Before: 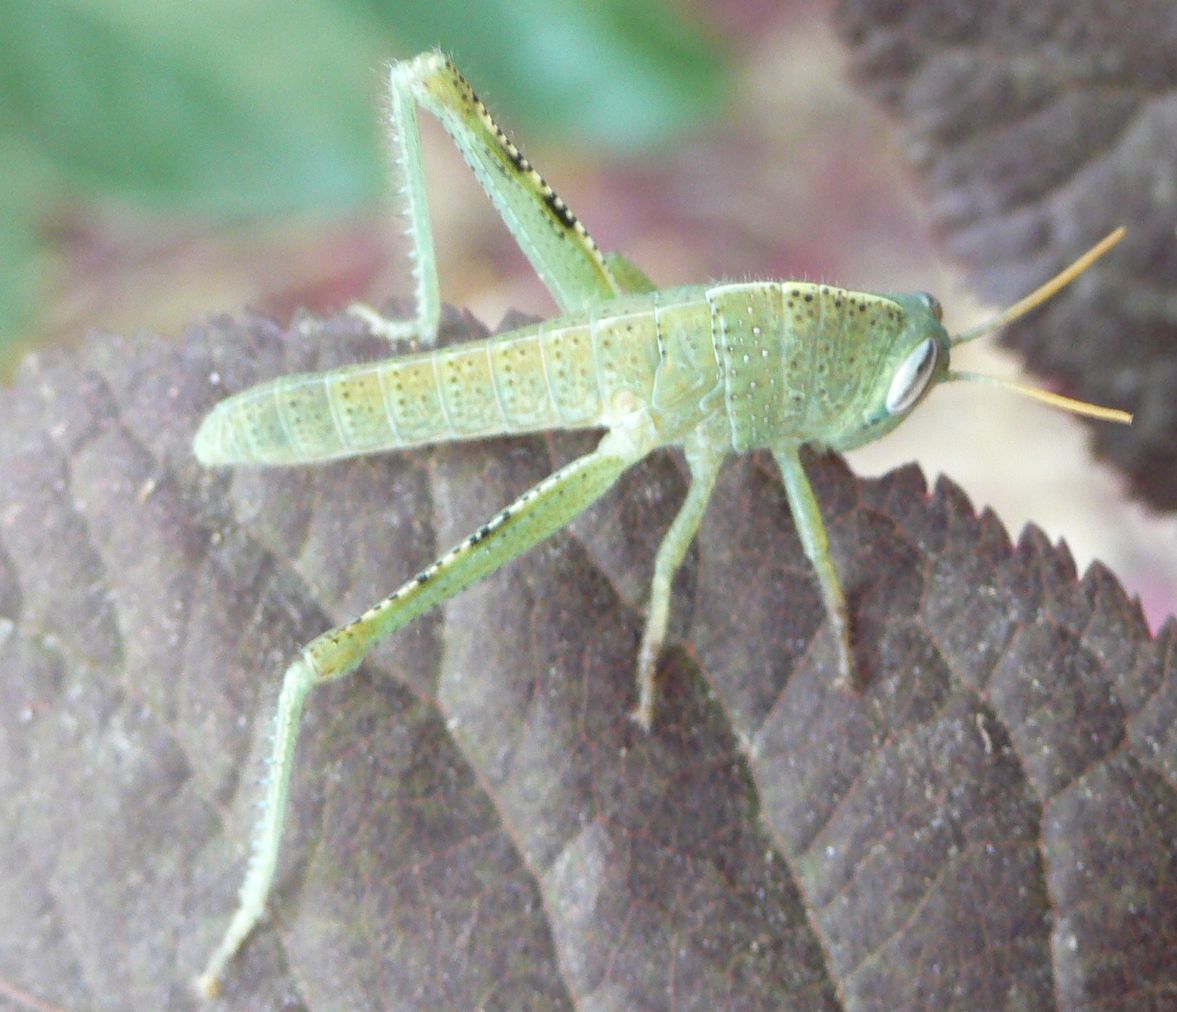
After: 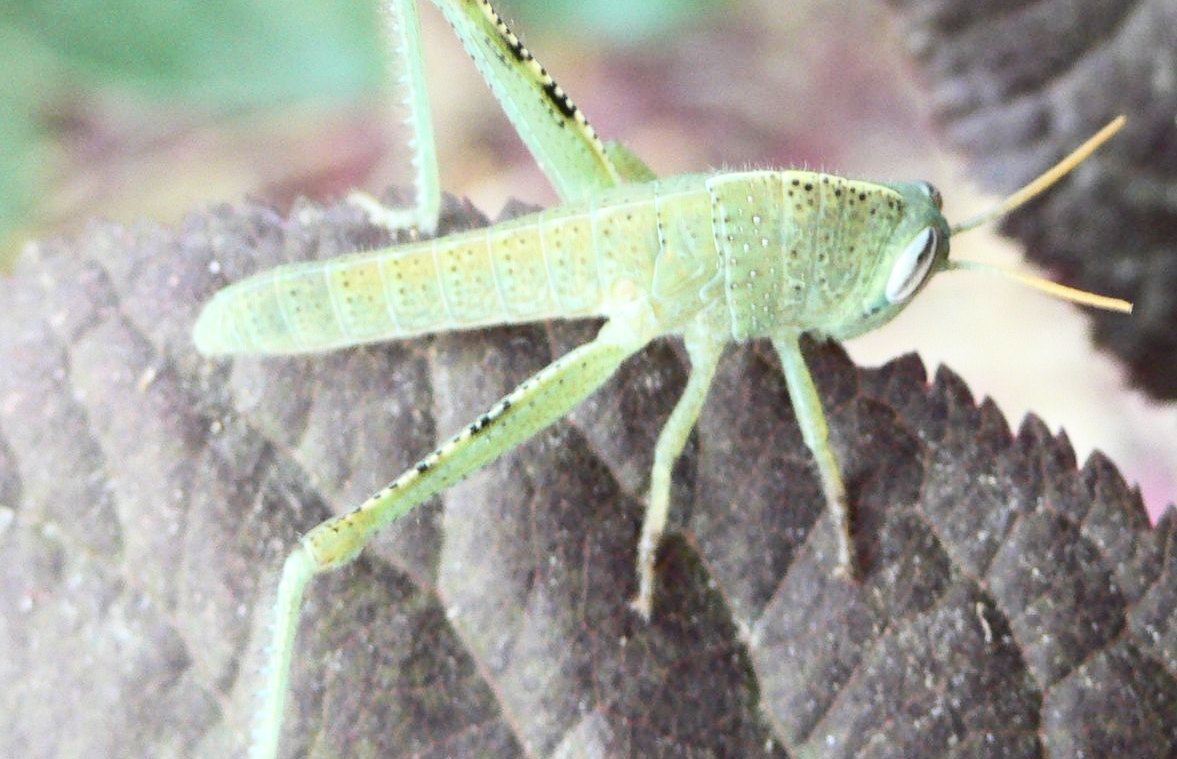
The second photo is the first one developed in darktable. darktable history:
contrast brightness saturation: contrast 0.3
crop: top 11.034%, bottom 13.948%
